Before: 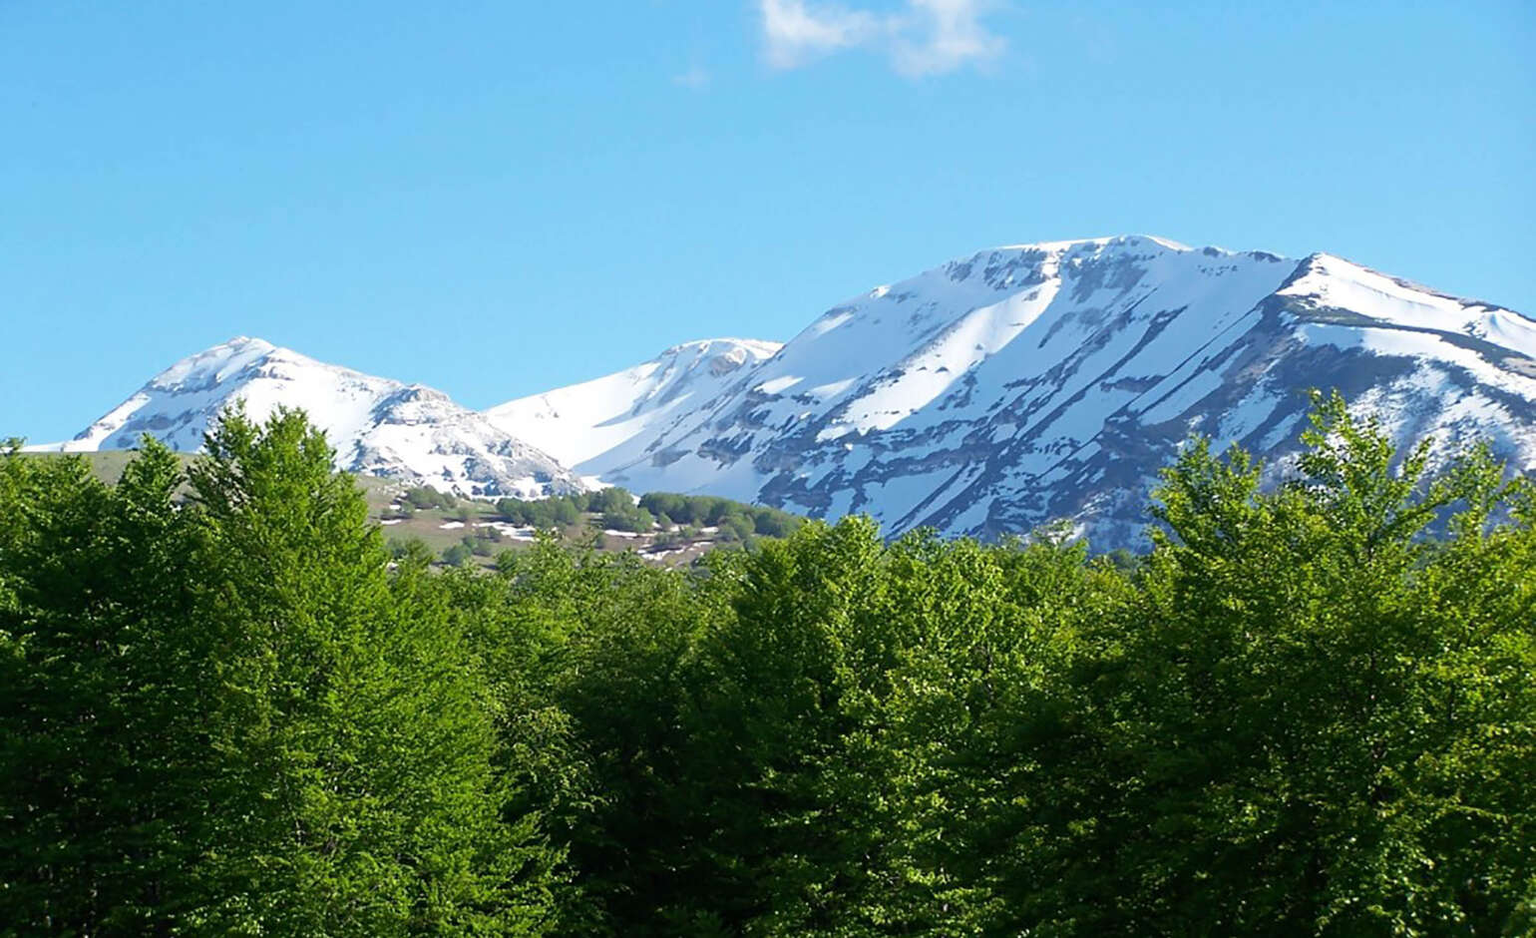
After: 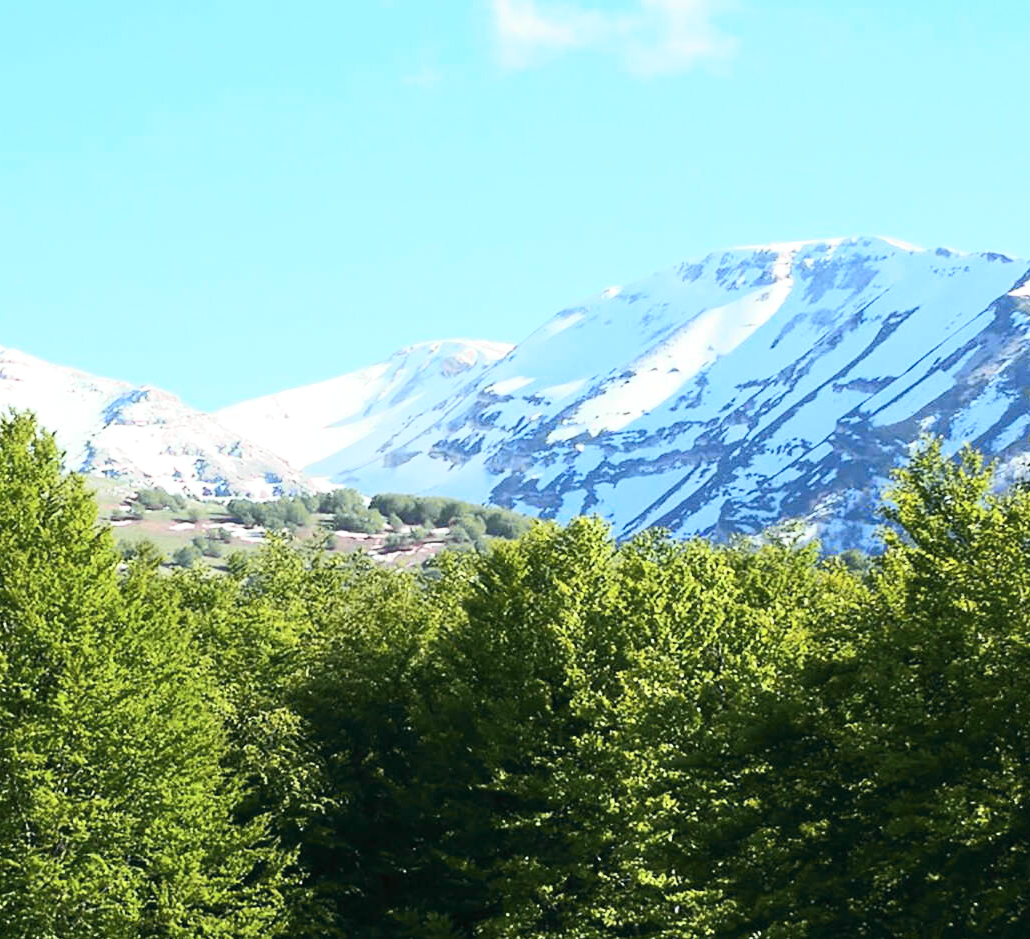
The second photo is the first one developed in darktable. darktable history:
crop and rotate: left 17.657%, right 15.406%
exposure: black level correction 0.001, exposure 0.498 EV, compensate highlight preservation false
tone curve: curves: ch0 [(0, 0.026) (0.172, 0.194) (0.398, 0.437) (0.469, 0.544) (0.612, 0.741) (0.845, 0.926) (1, 0.968)]; ch1 [(0, 0) (0.437, 0.453) (0.472, 0.467) (0.502, 0.502) (0.531, 0.546) (0.574, 0.583) (0.617, 0.64) (0.699, 0.749) (0.859, 0.919) (1, 1)]; ch2 [(0, 0) (0.33, 0.301) (0.421, 0.443) (0.476, 0.502) (0.511, 0.504) (0.553, 0.553) (0.595, 0.586) (0.664, 0.664) (1, 1)], color space Lab, independent channels, preserve colors none
